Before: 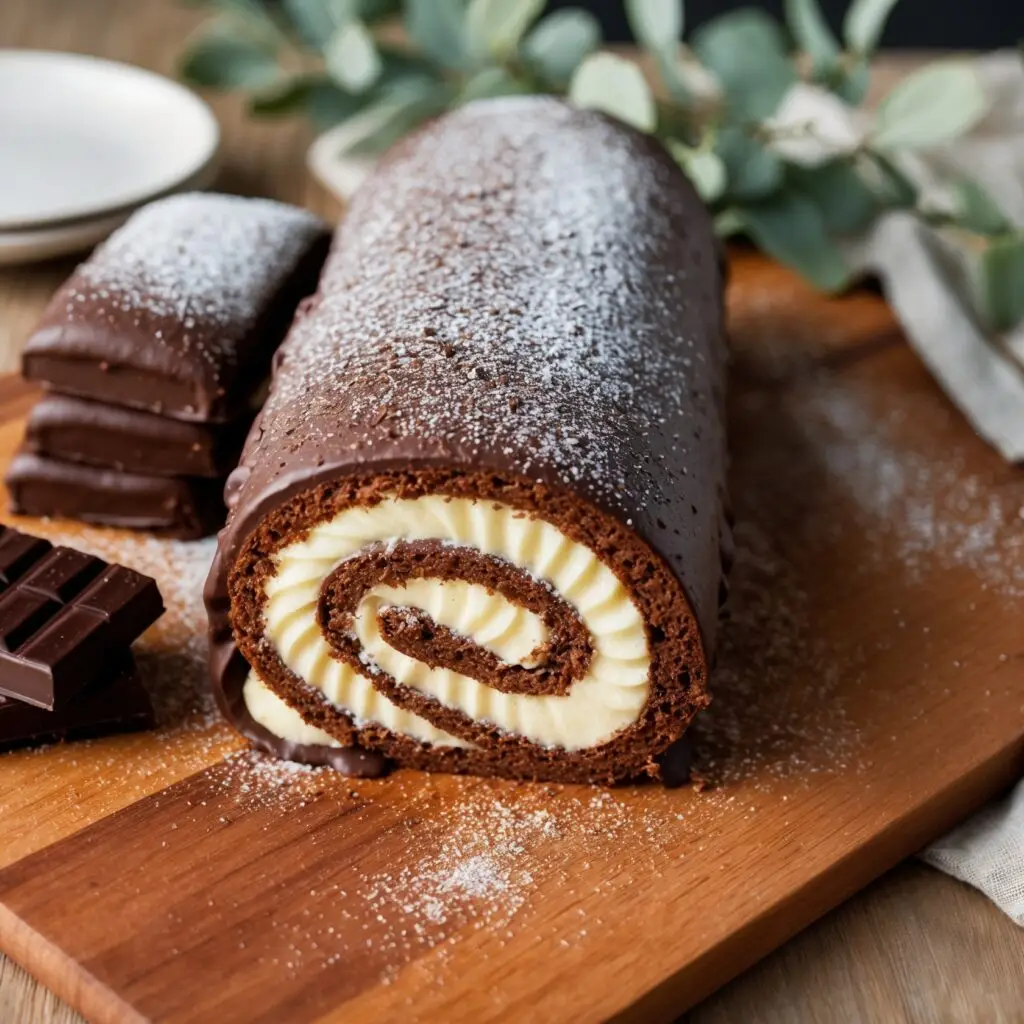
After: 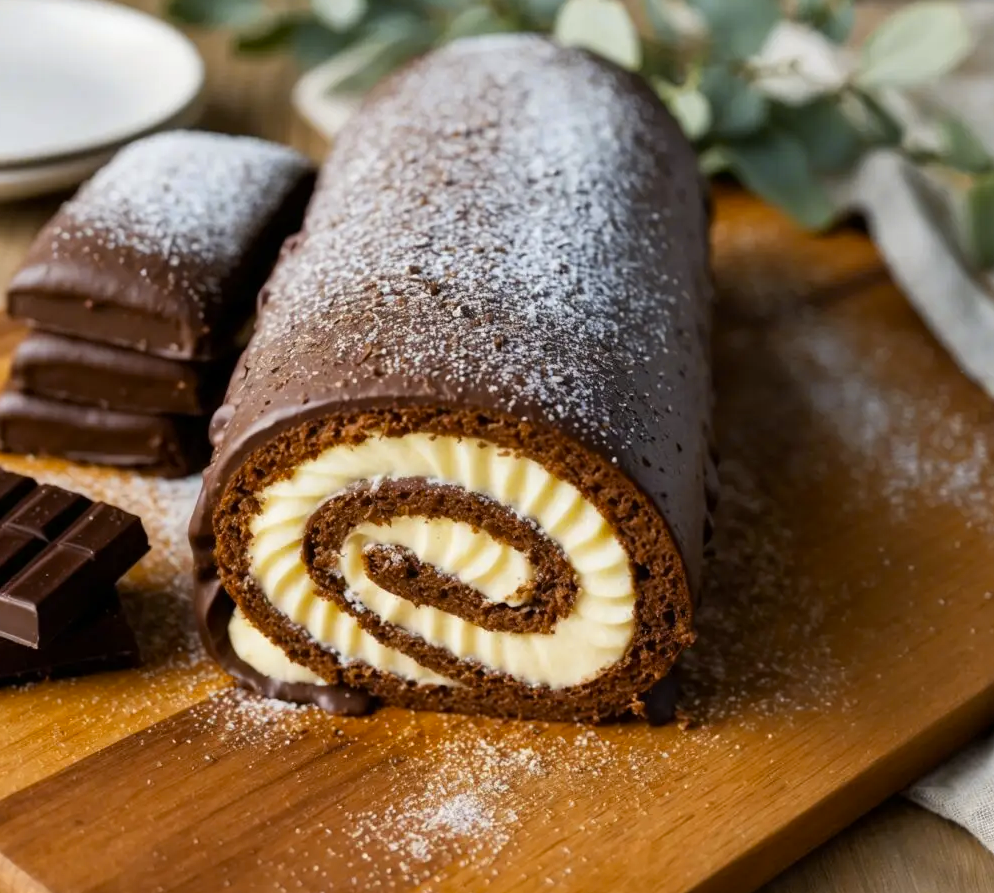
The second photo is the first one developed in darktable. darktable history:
crop: left 1.507%, top 6.147%, right 1.379%, bottom 6.637%
color contrast: green-magenta contrast 0.85, blue-yellow contrast 1.25, unbound 0
